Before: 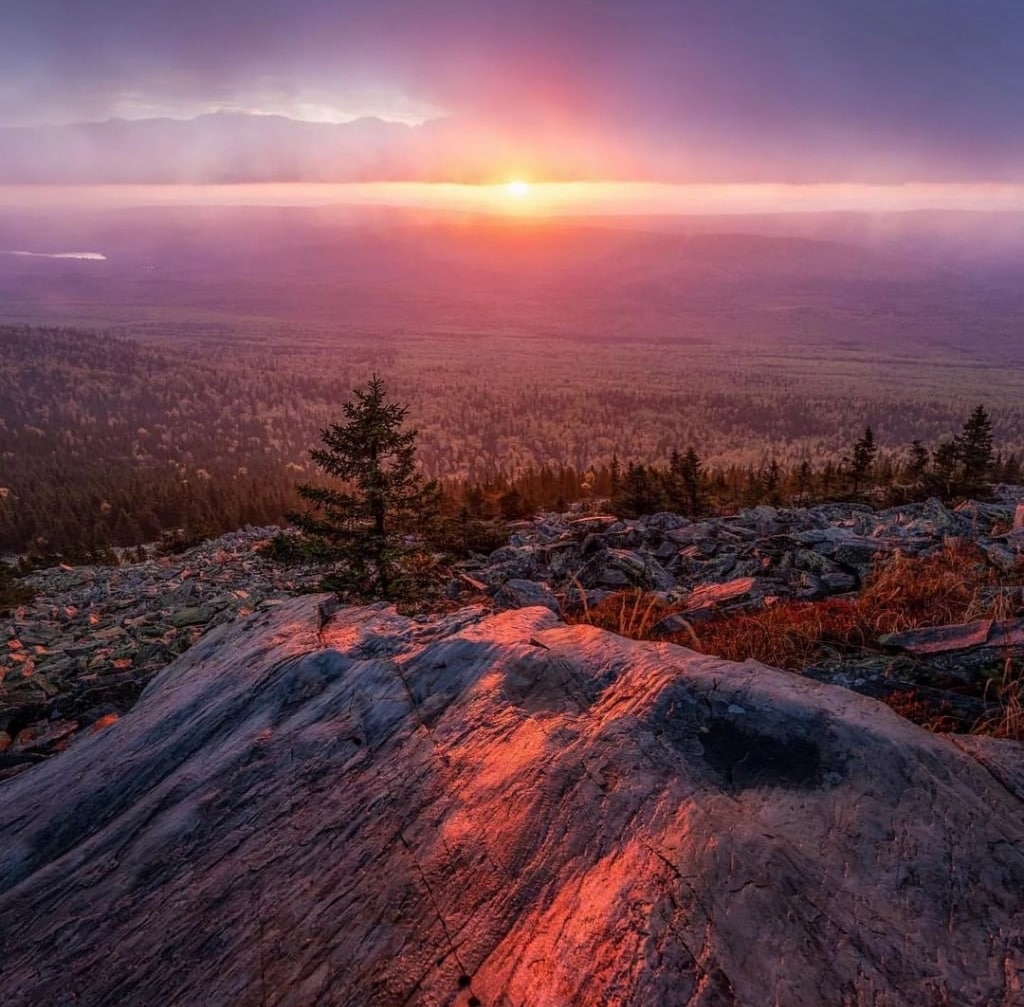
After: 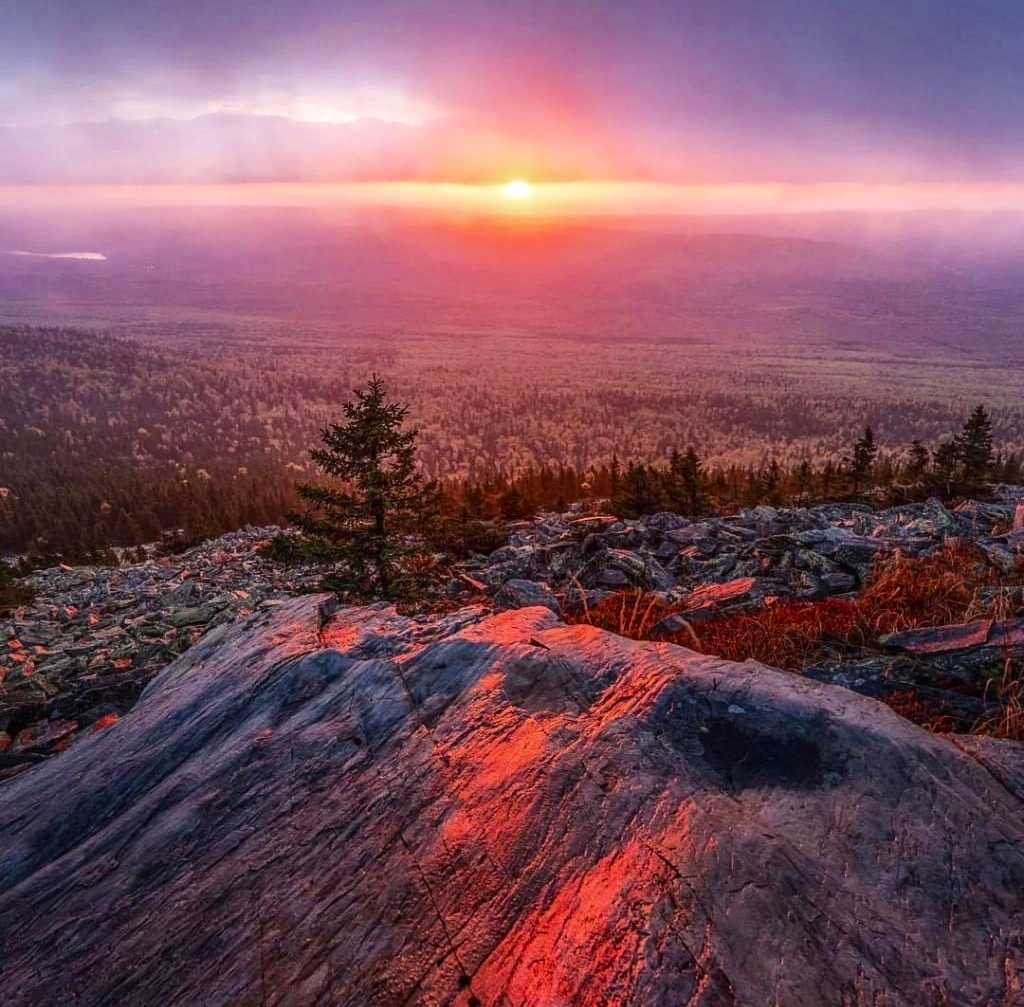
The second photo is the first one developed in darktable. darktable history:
contrast brightness saturation: contrast 0.24, brightness 0.09
exposure: black level correction 0, exposure 0.7 EV, compensate highlight preservation false
color zones: curves: ch0 [(0.27, 0.396) (0.563, 0.504) (0.75, 0.5) (0.787, 0.307)]
